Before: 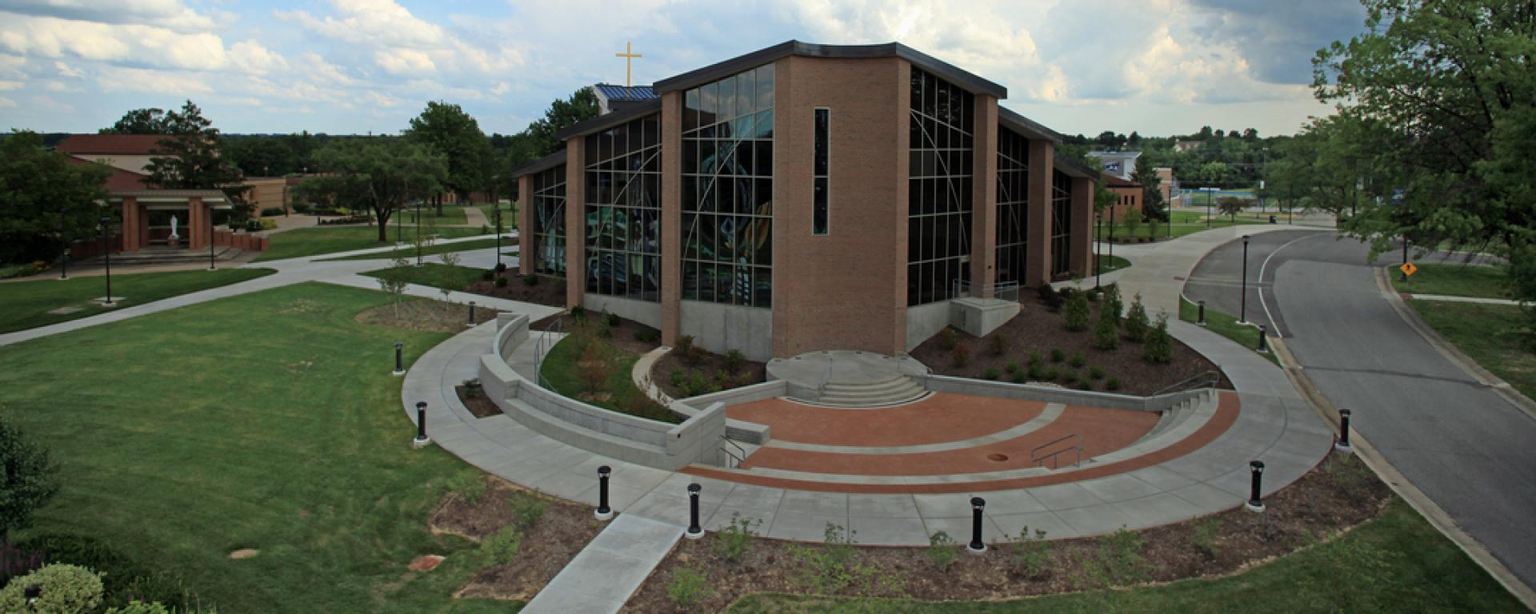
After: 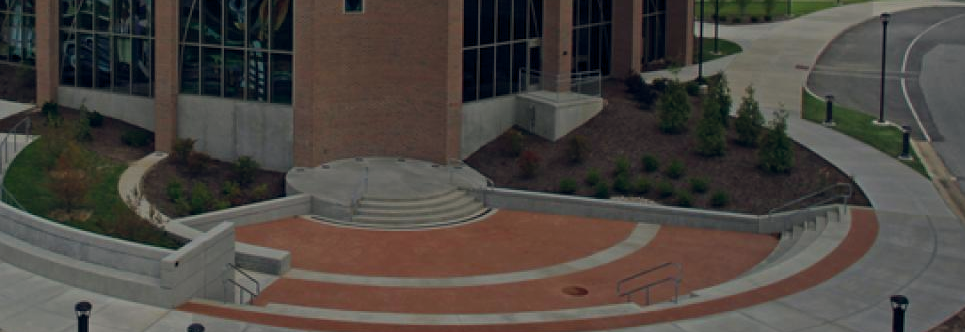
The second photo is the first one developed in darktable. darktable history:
color balance rgb: shadows lift › hue 87.51°, highlights gain › chroma 1.62%, highlights gain › hue 55.1°, global offset › chroma 0.06%, global offset › hue 253.66°, linear chroma grading › global chroma 0.5%, perceptual saturation grading › global saturation 16.38%
exposure: exposure -0.36 EV, compensate highlight preservation false
crop: left 35.03%, top 36.625%, right 14.663%, bottom 20.057%
